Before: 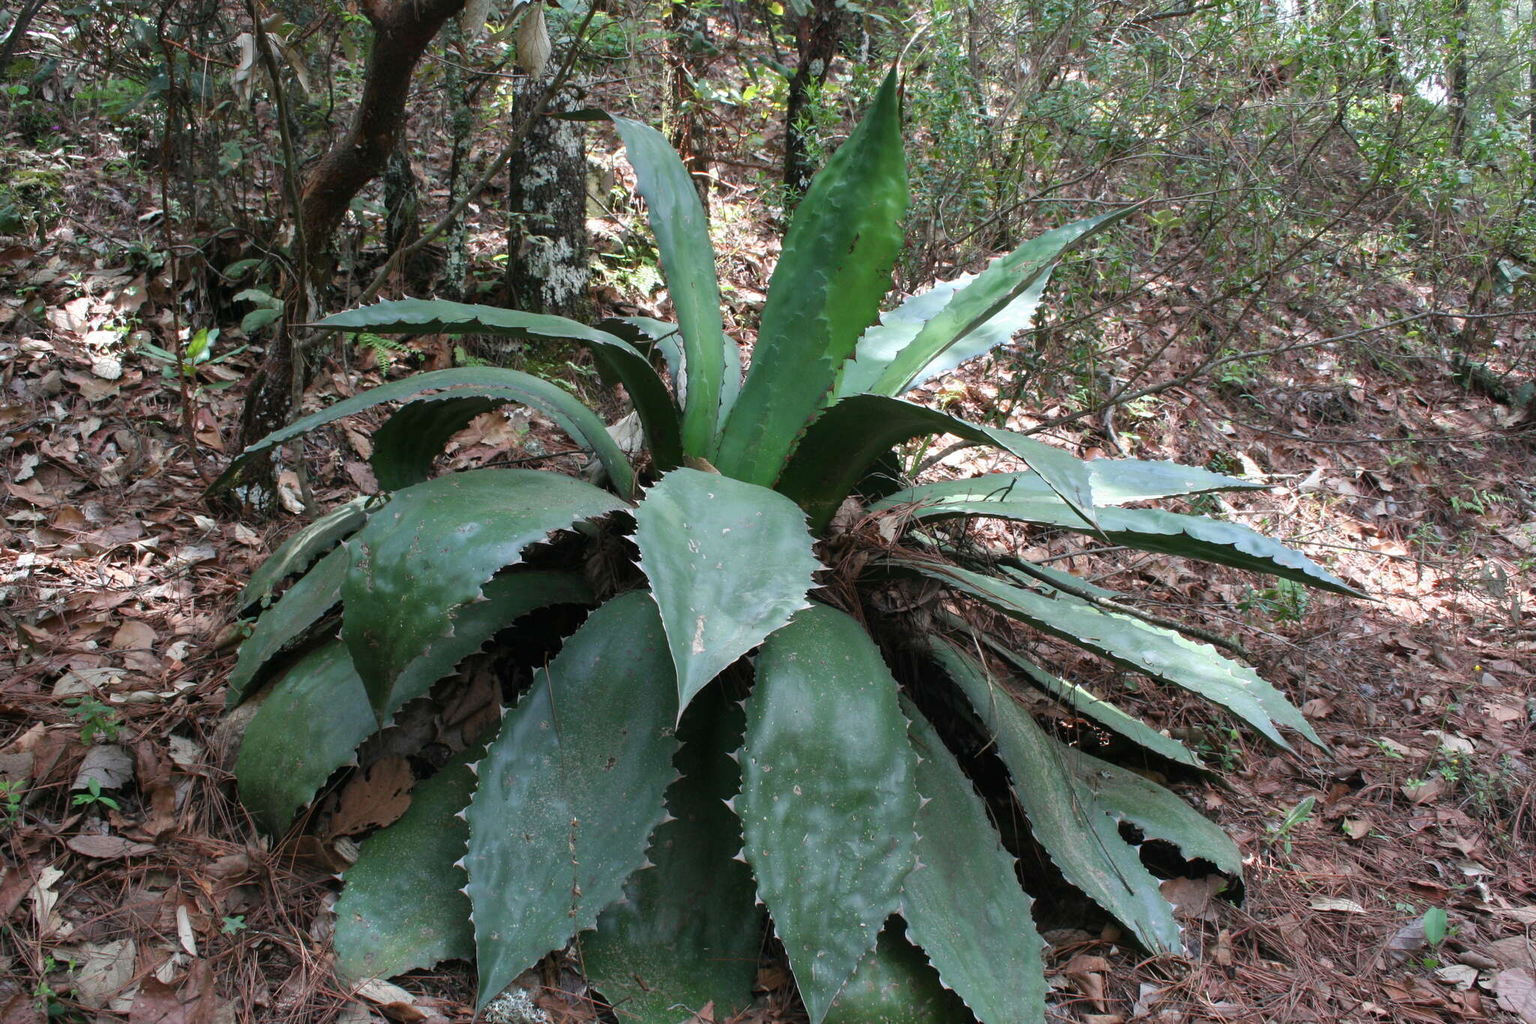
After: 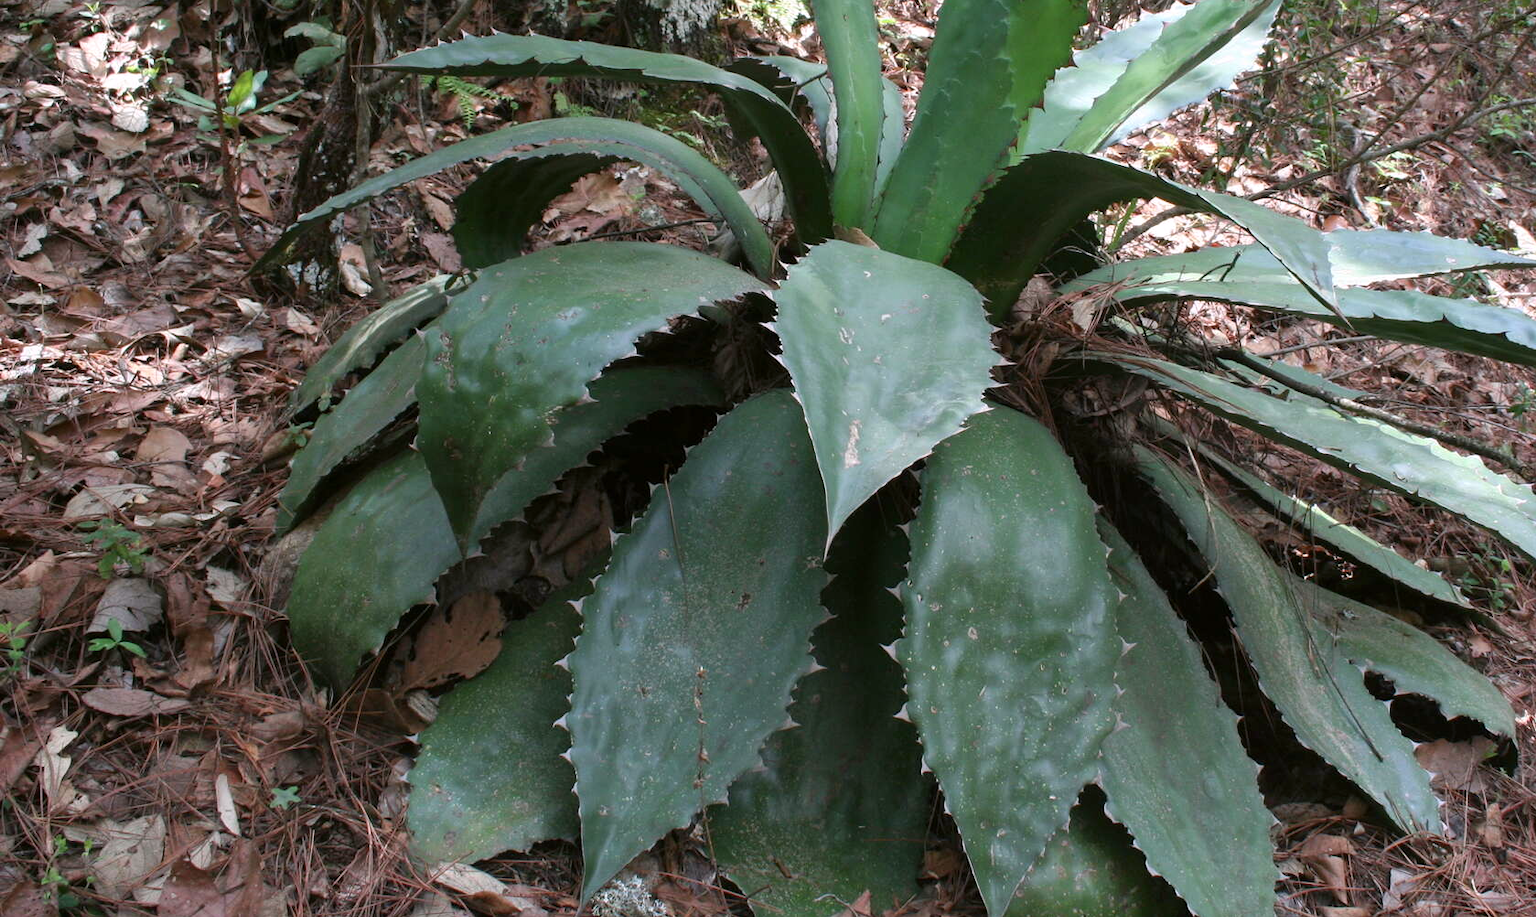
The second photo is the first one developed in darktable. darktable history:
color correction: highlights a* 2.96, highlights b* -1.18, shadows a* -0.08, shadows b* 2.26, saturation 0.982
crop: top 26.464%, right 18.012%
tone equalizer: on, module defaults
